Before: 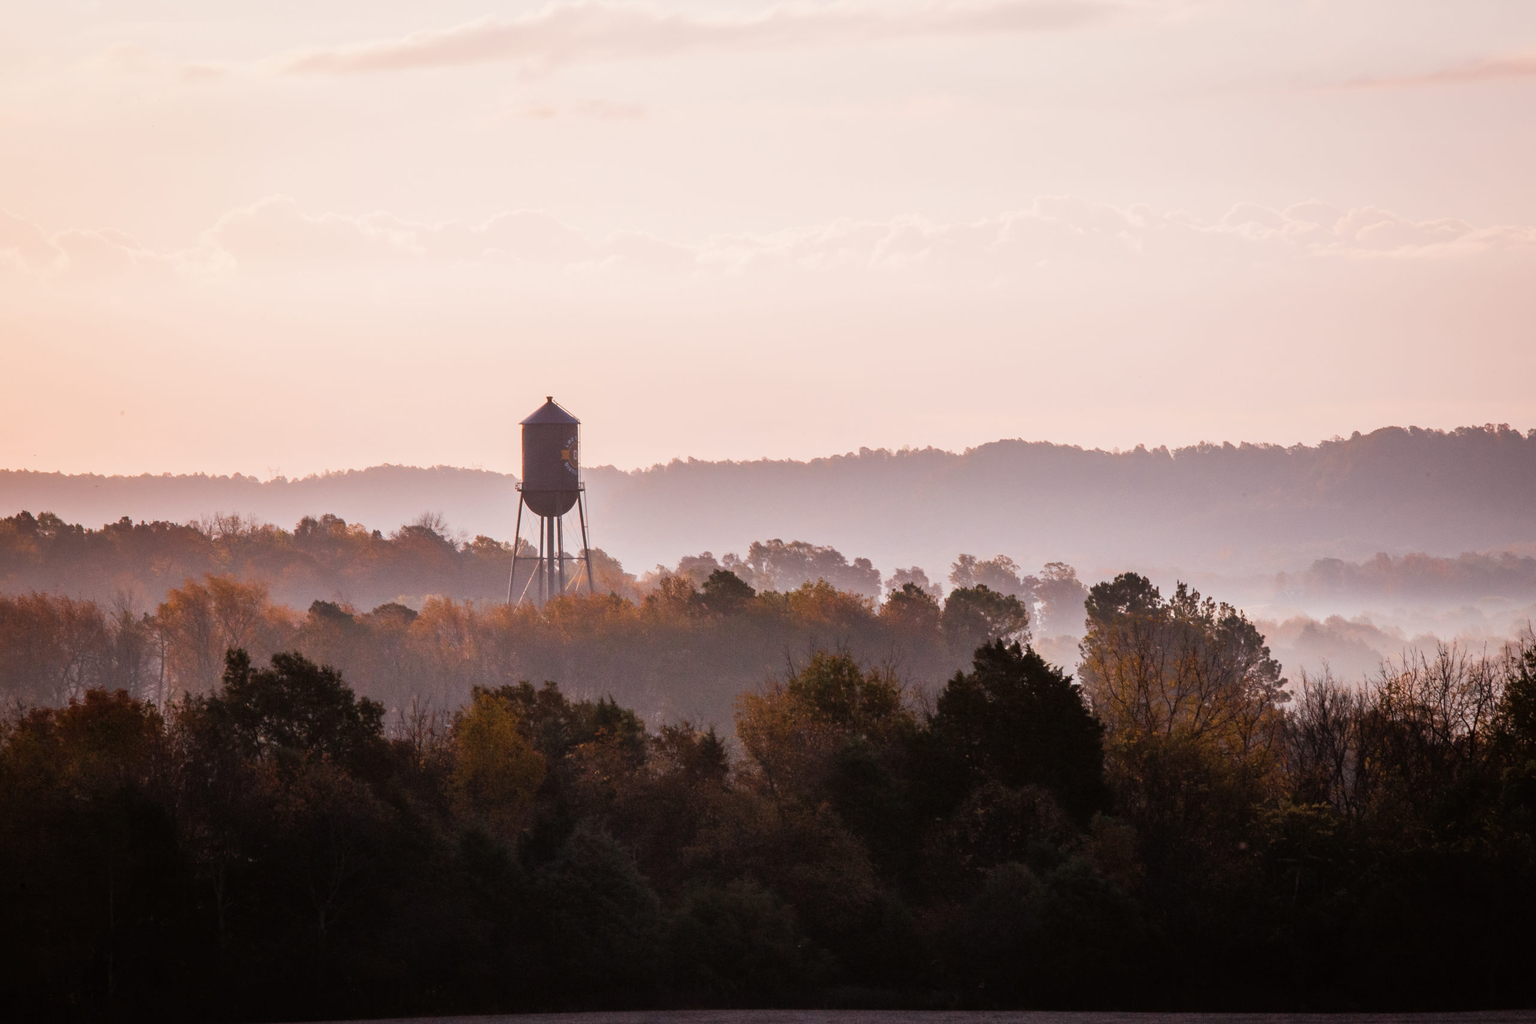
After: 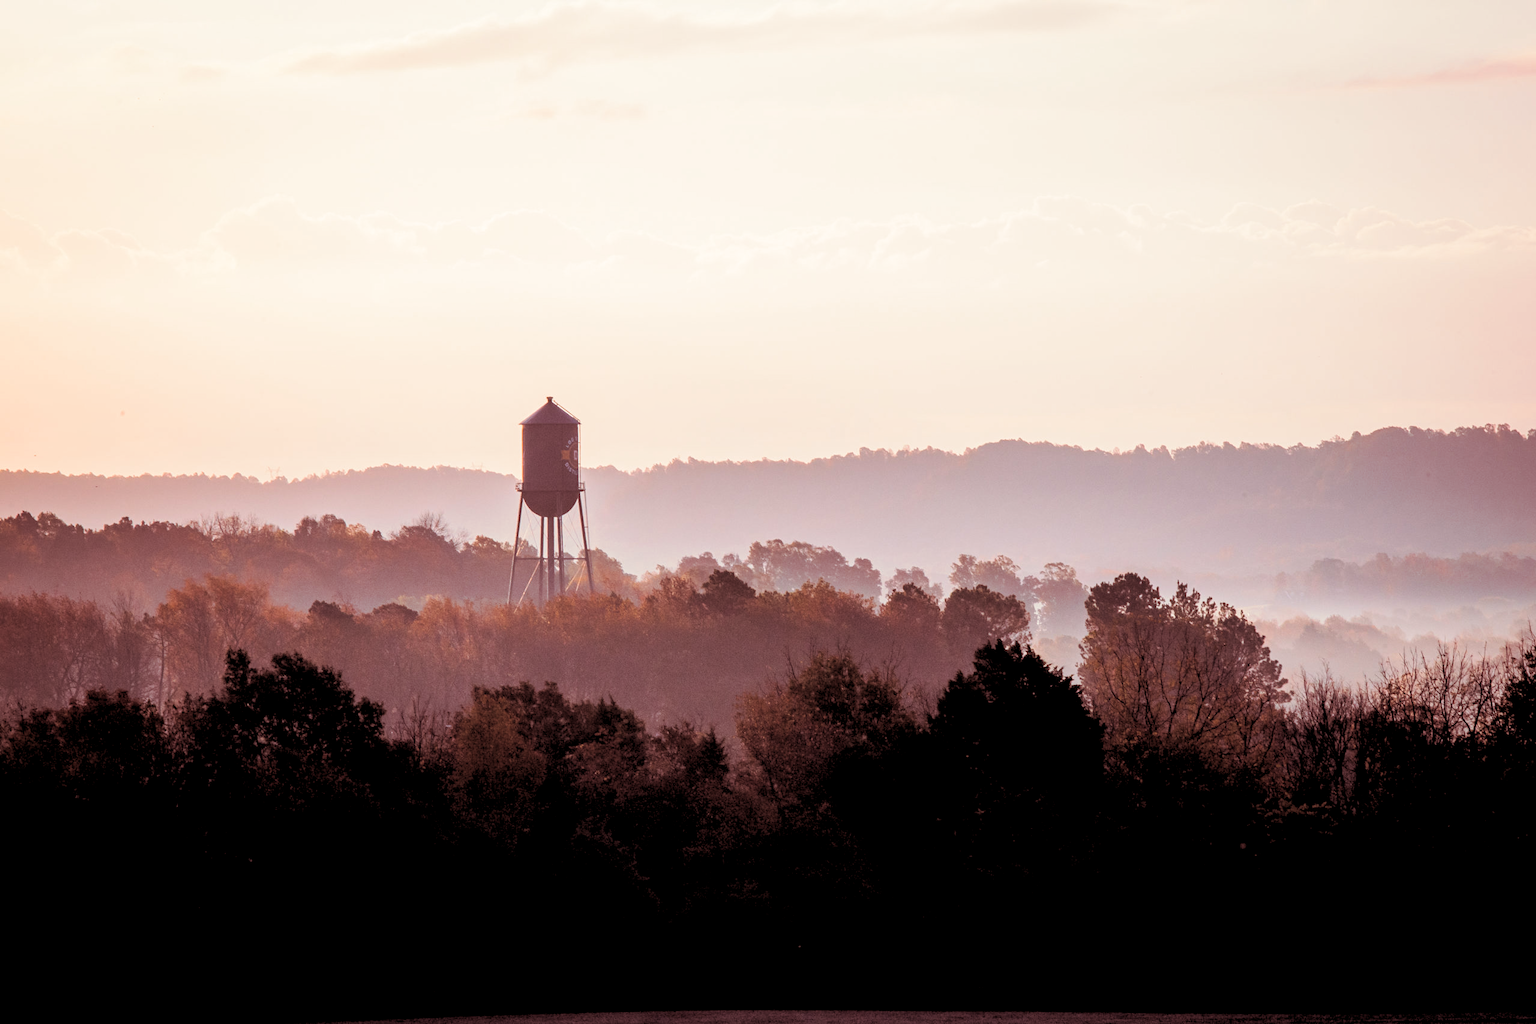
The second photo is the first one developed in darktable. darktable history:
contrast equalizer: y [[0.439, 0.44, 0.442, 0.457, 0.493, 0.498], [0.5 ×6], [0.5 ×6], [0 ×6], [0 ×6]], mix 0.59
rgb levels: levels [[0.013, 0.434, 0.89], [0, 0.5, 1], [0, 0.5, 1]]
tone equalizer: on, module defaults
split-toning: shadows › hue 360°
